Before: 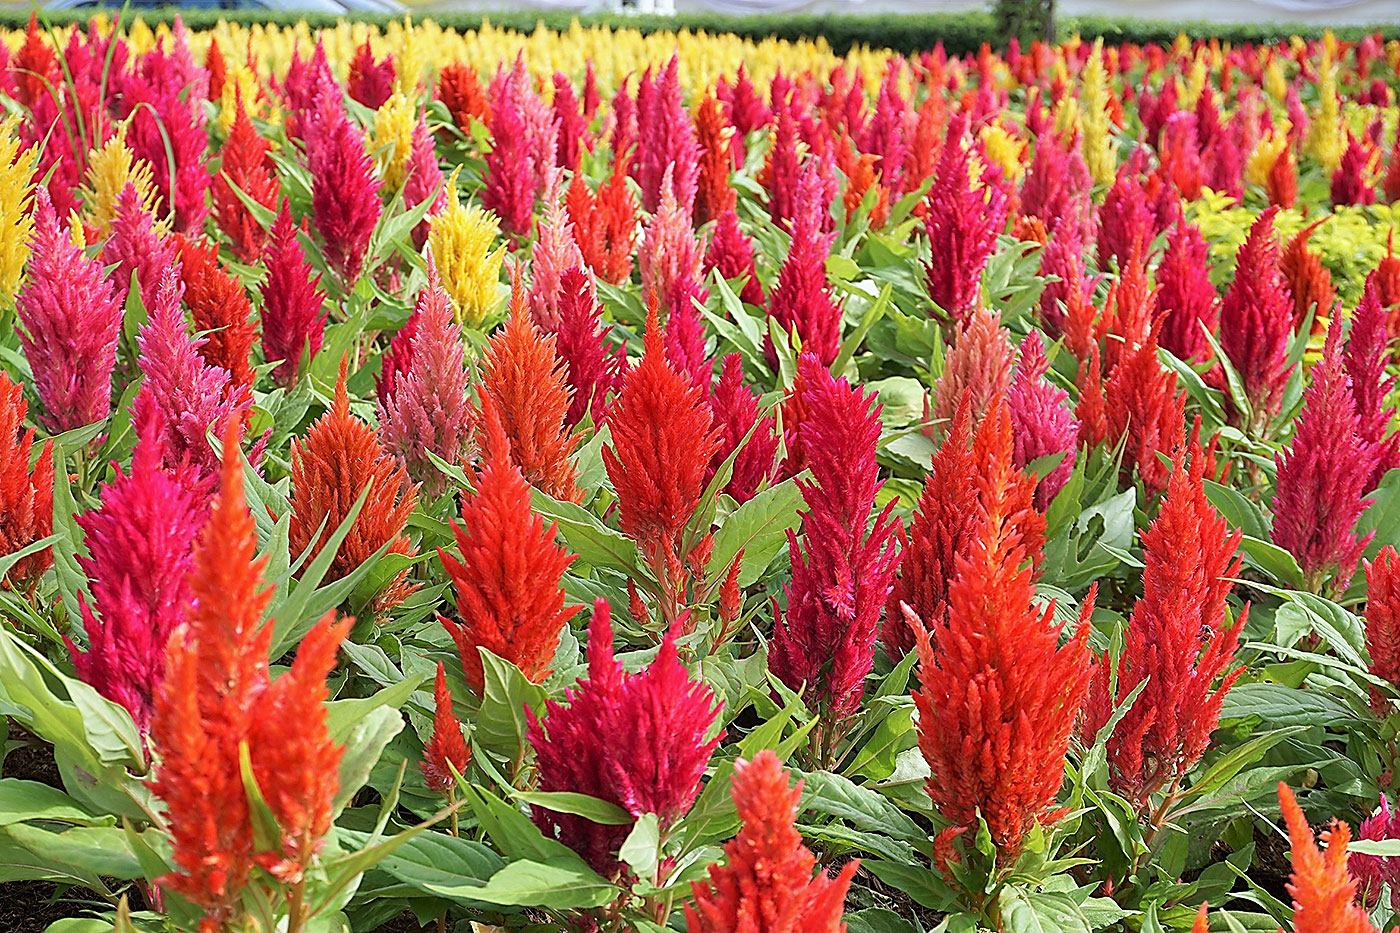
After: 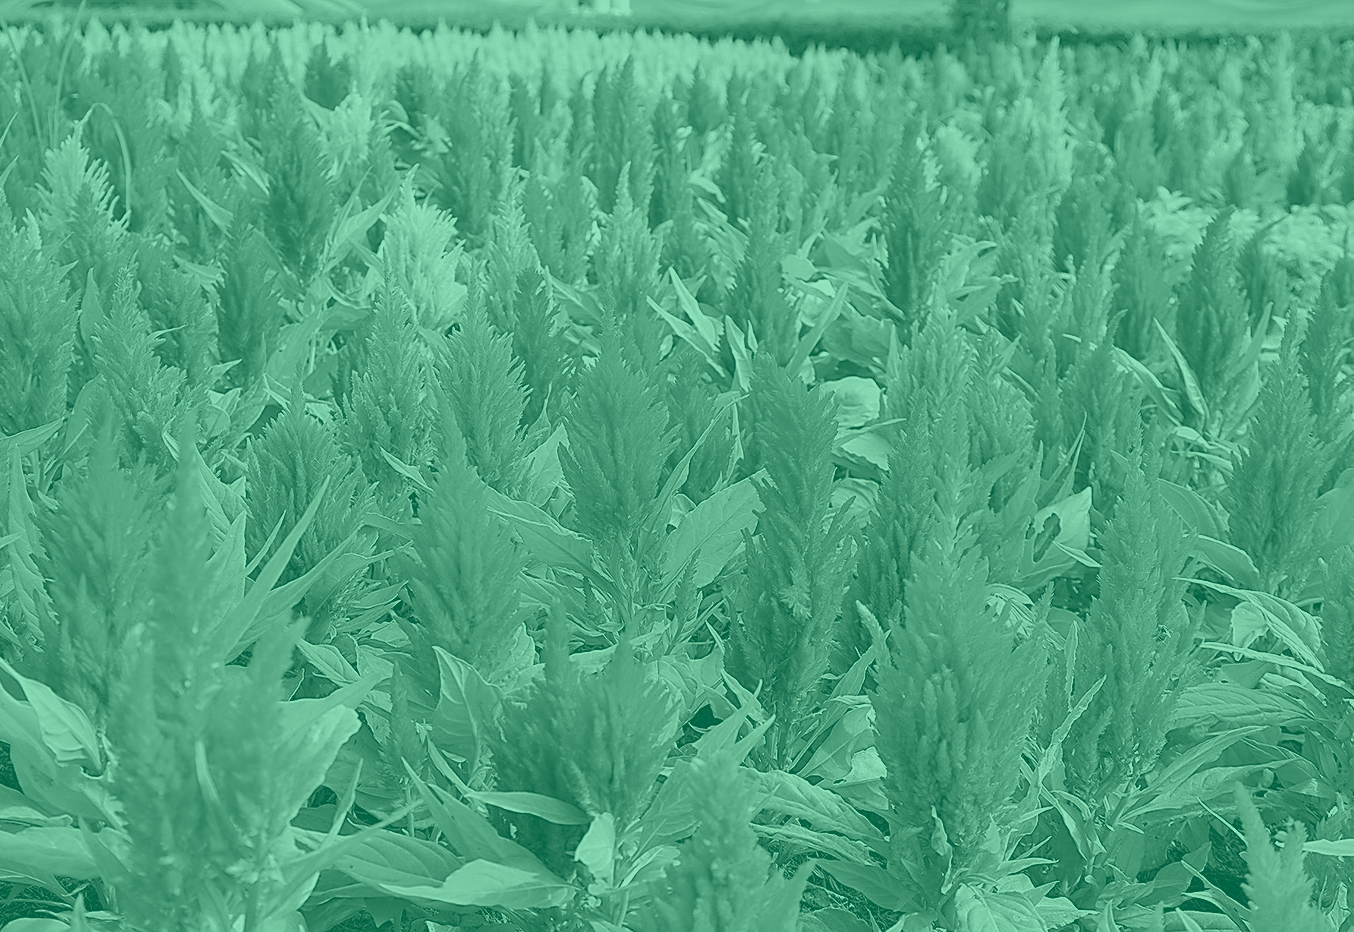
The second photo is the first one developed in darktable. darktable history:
colorize: hue 147.6°, saturation 65%, lightness 21.64%
crop and rotate: left 3.238%
shadows and highlights: on, module defaults
